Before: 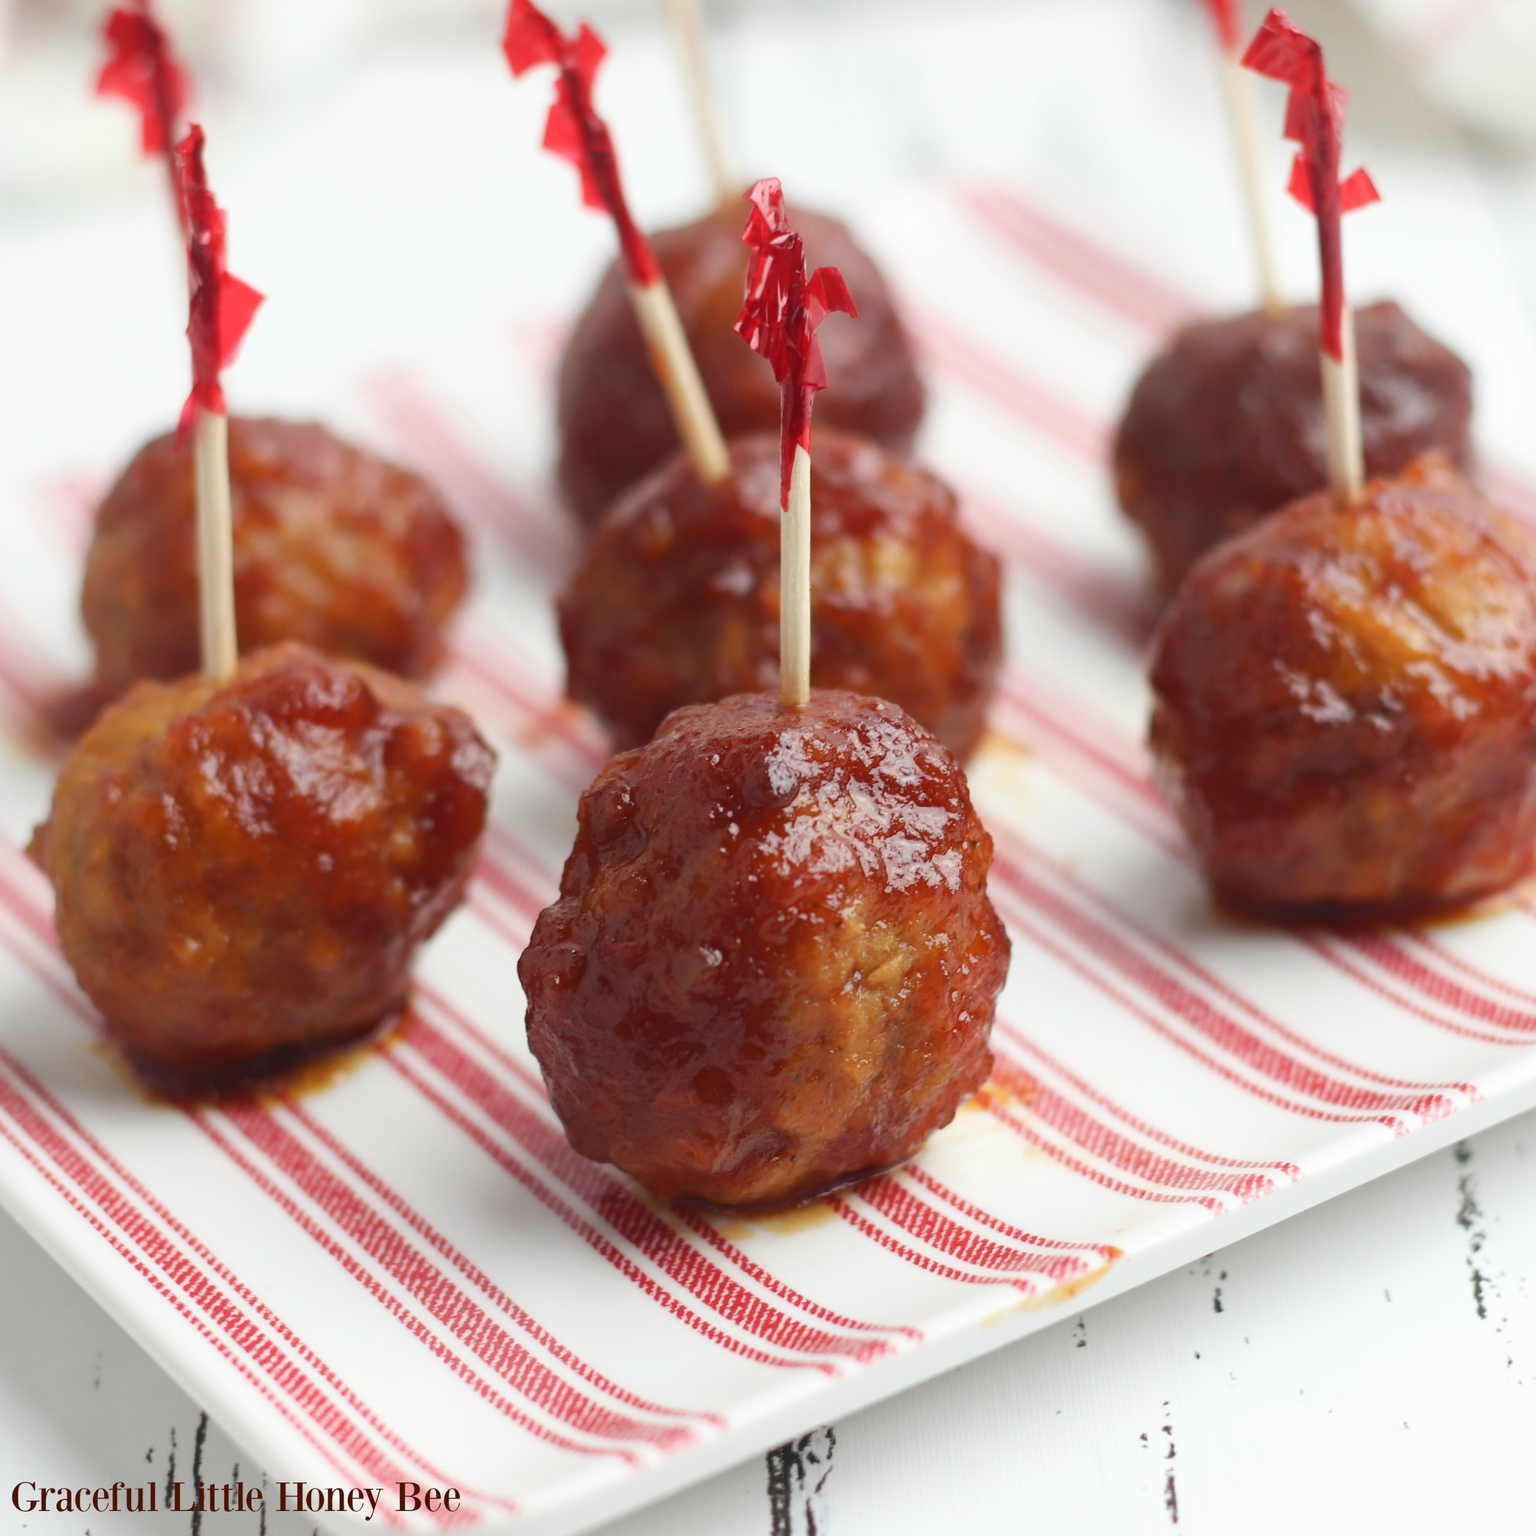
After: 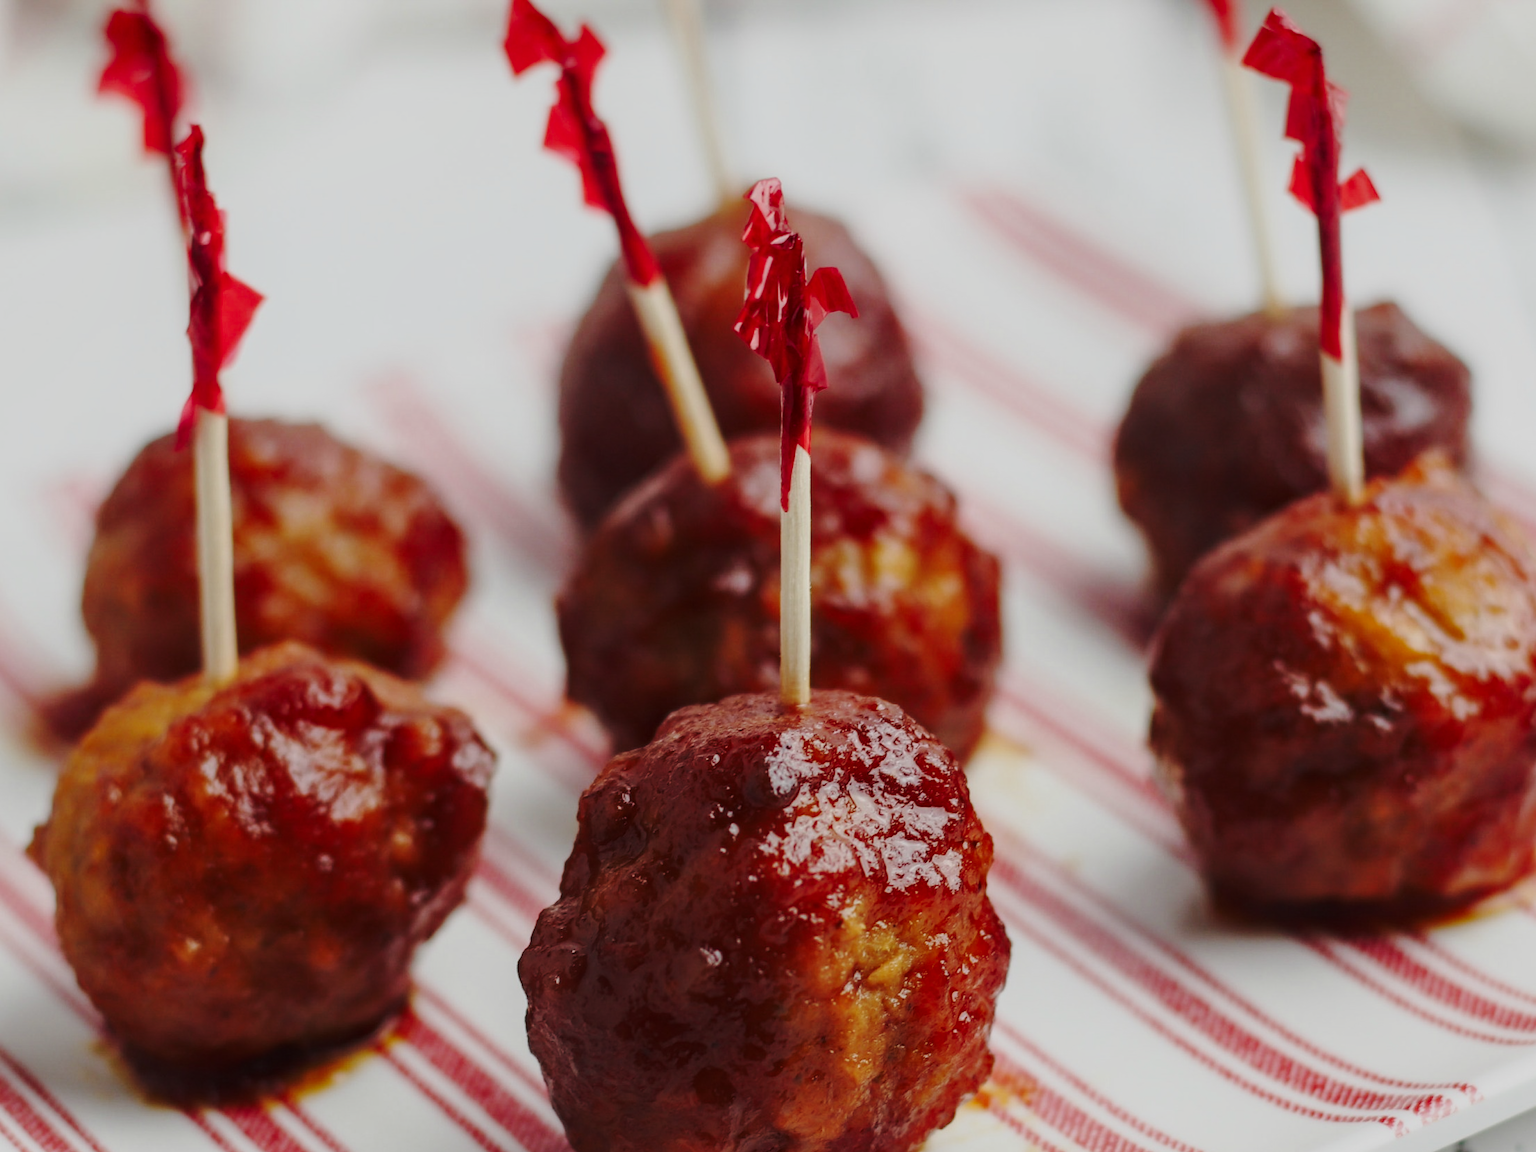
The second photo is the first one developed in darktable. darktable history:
crop: bottom 24.967%
exposure: exposure -1.468 EV, compensate highlight preservation false
base curve: curves: ch0 [(0, 0) (0.032, 0.037) (0.105, 0.228) (0.435, 0.76) (0.856, 0.983) (1, 1)], preserve colors none
local contrast: on, module defaults
